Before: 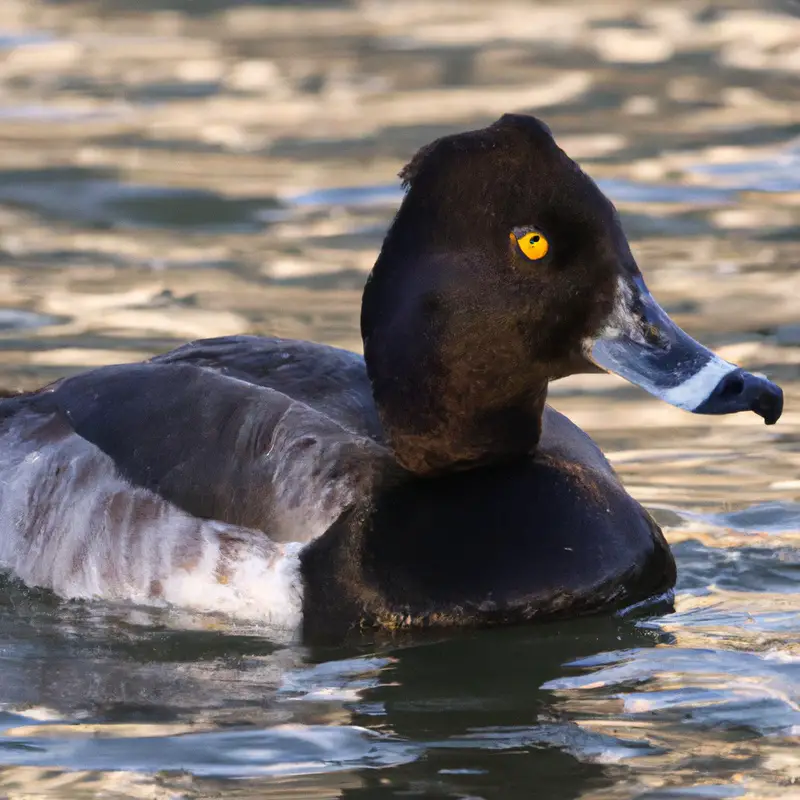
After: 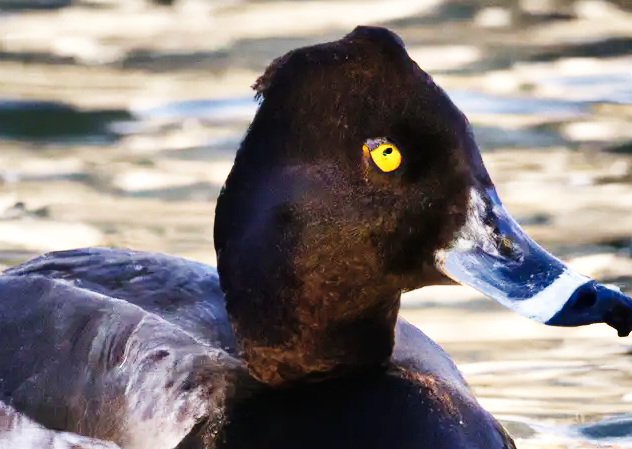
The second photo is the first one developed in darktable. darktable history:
crop: left 18.376%, top 11.081%, right 2.374%, bottom 32.767%
base curve: curves: ch0 [(0, 0.003) (0.001, 0.002) (0.006, 0.004) (0.02, 0.022) (0.048, 0.086) (0.094, 0.234) (0.162, 0.431) (0.258, 0.629) (0.385, 0.8) (0.548, 0.918) (0.751, 0.988) (1, 1)], preserve colors none
shadows and highlights: shadows 21.03, highlights -81.78, soften with gaussian
